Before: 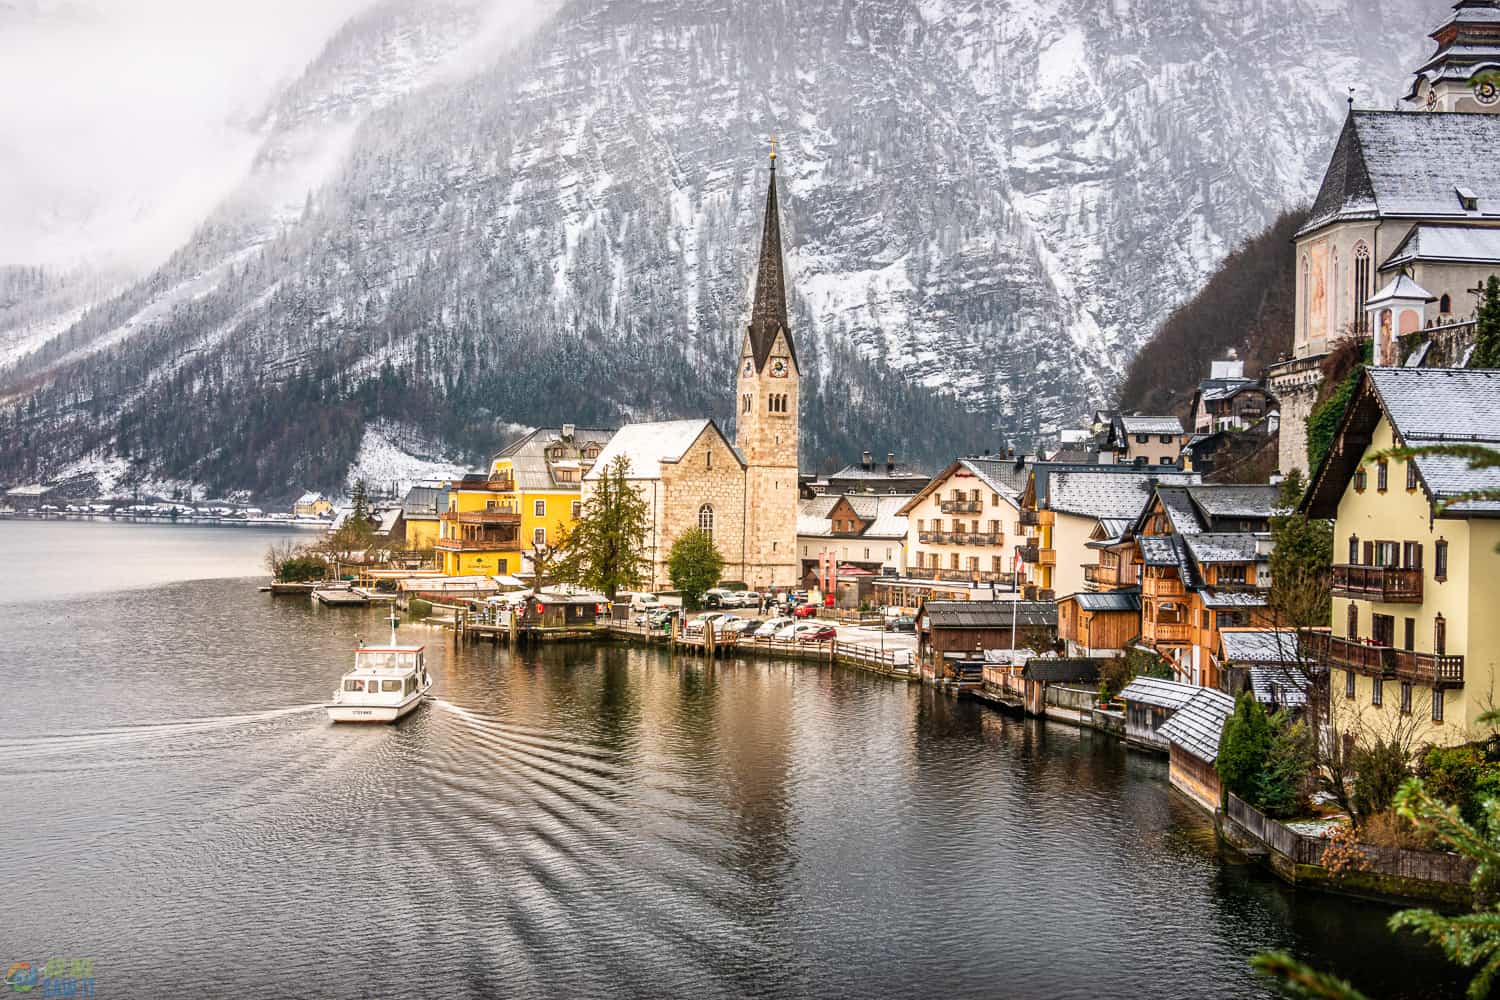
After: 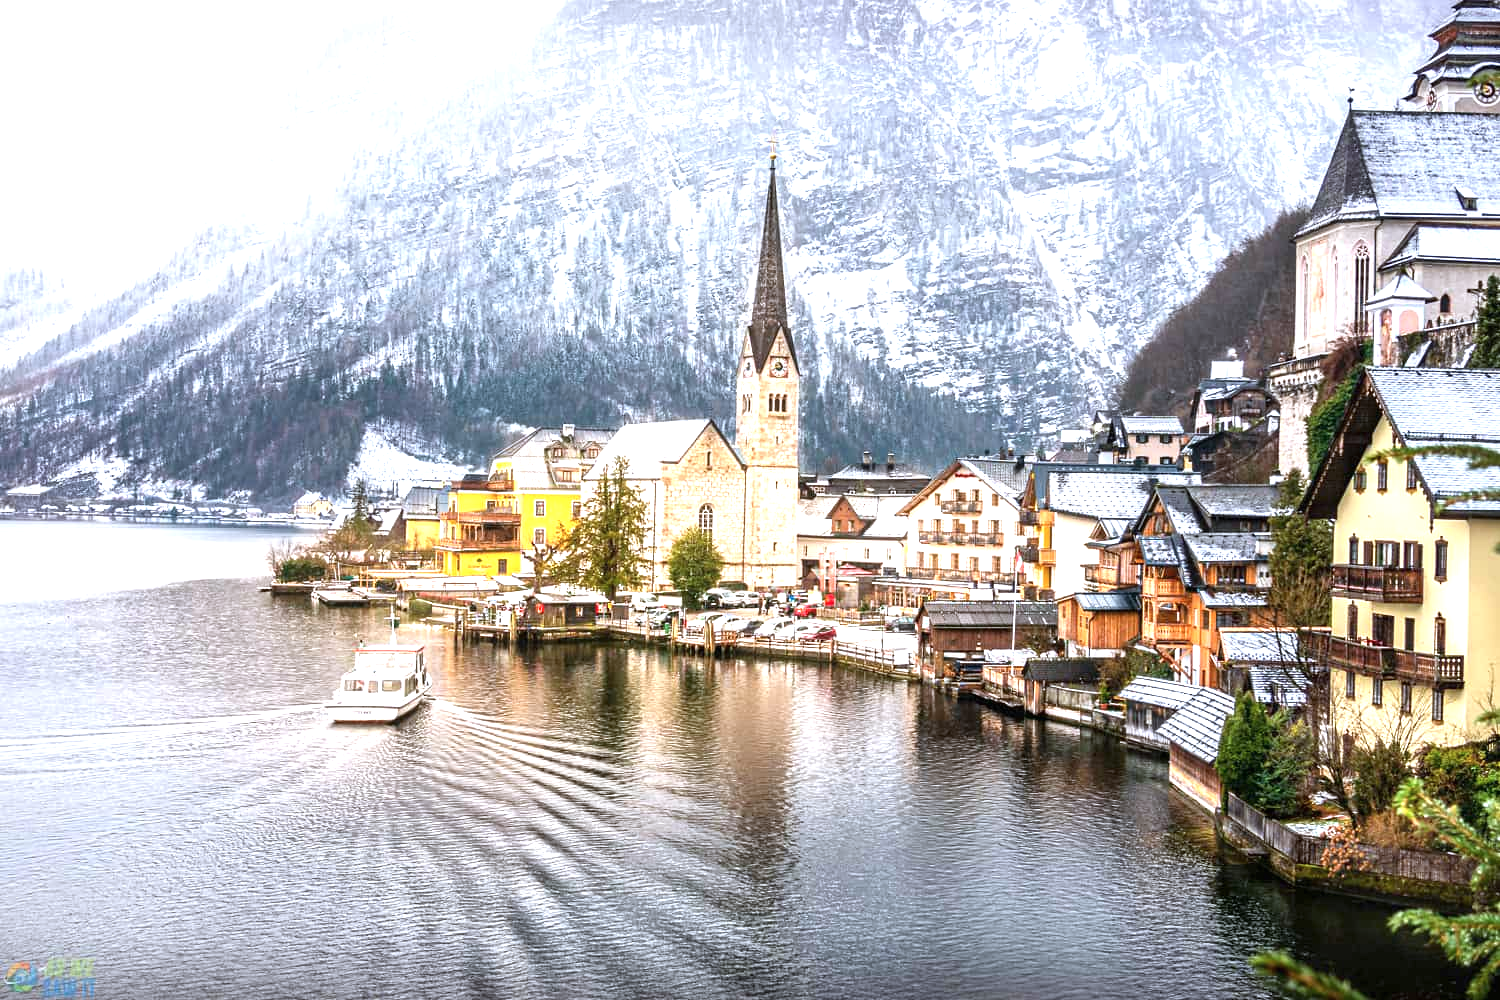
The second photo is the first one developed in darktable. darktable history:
exposure: black level correction 0, exposure 0.9 EV, compensate highlight preservation false
white balance: red 0.988, blue 1.017
color correction: highlights a* -0.772, highlights b* -8.92
